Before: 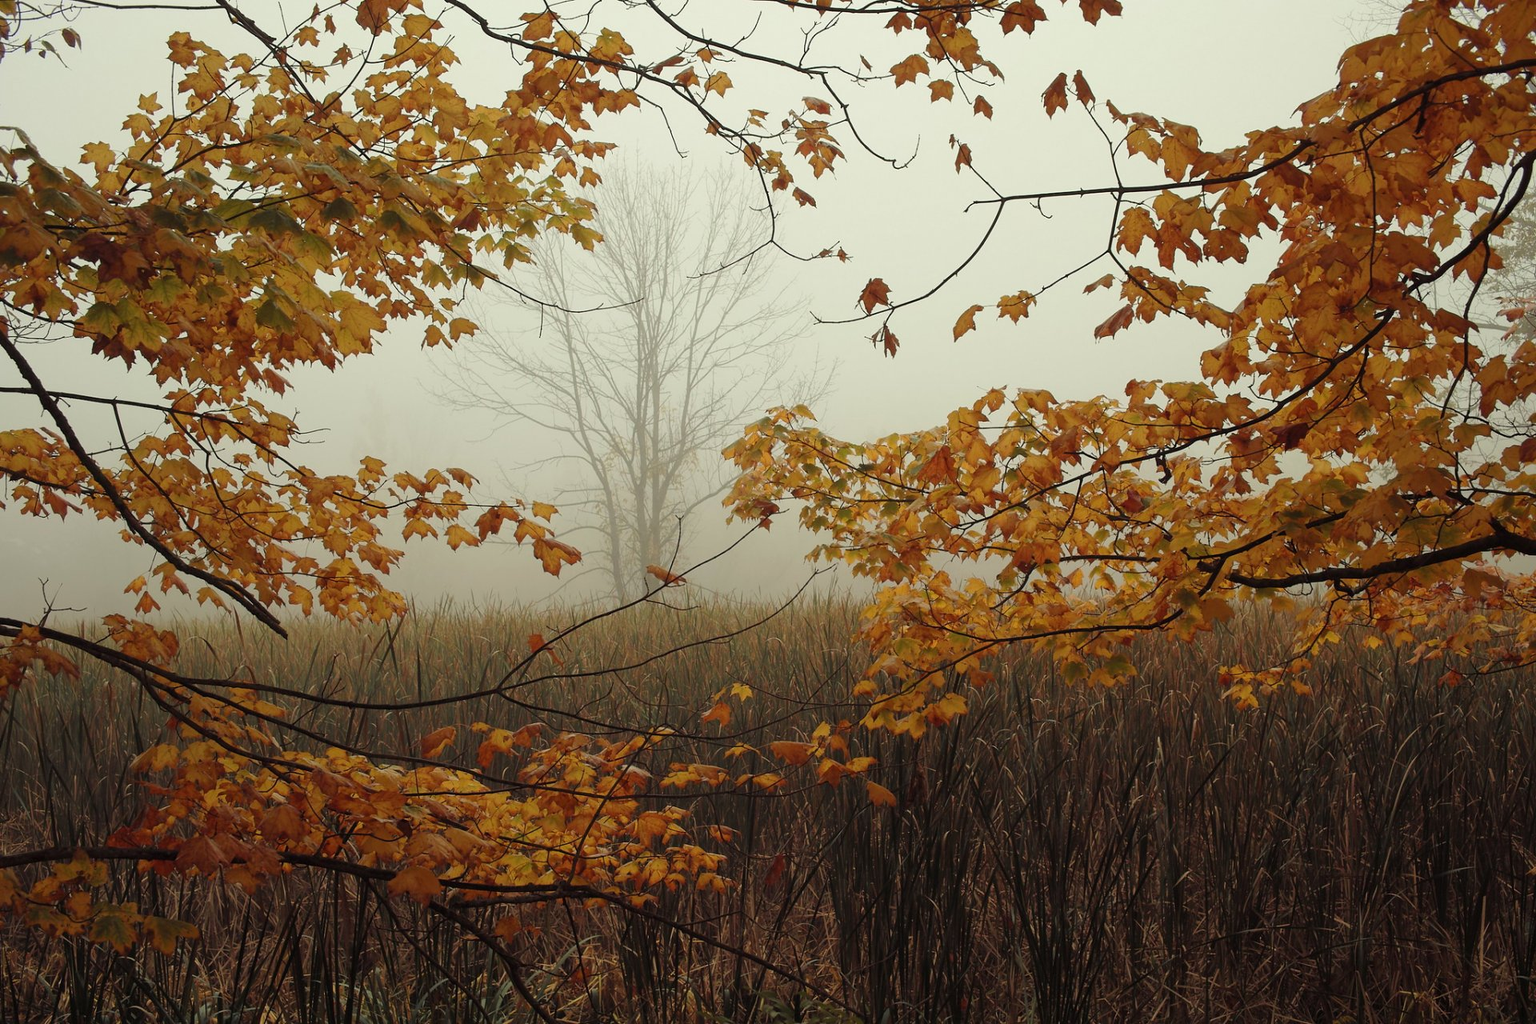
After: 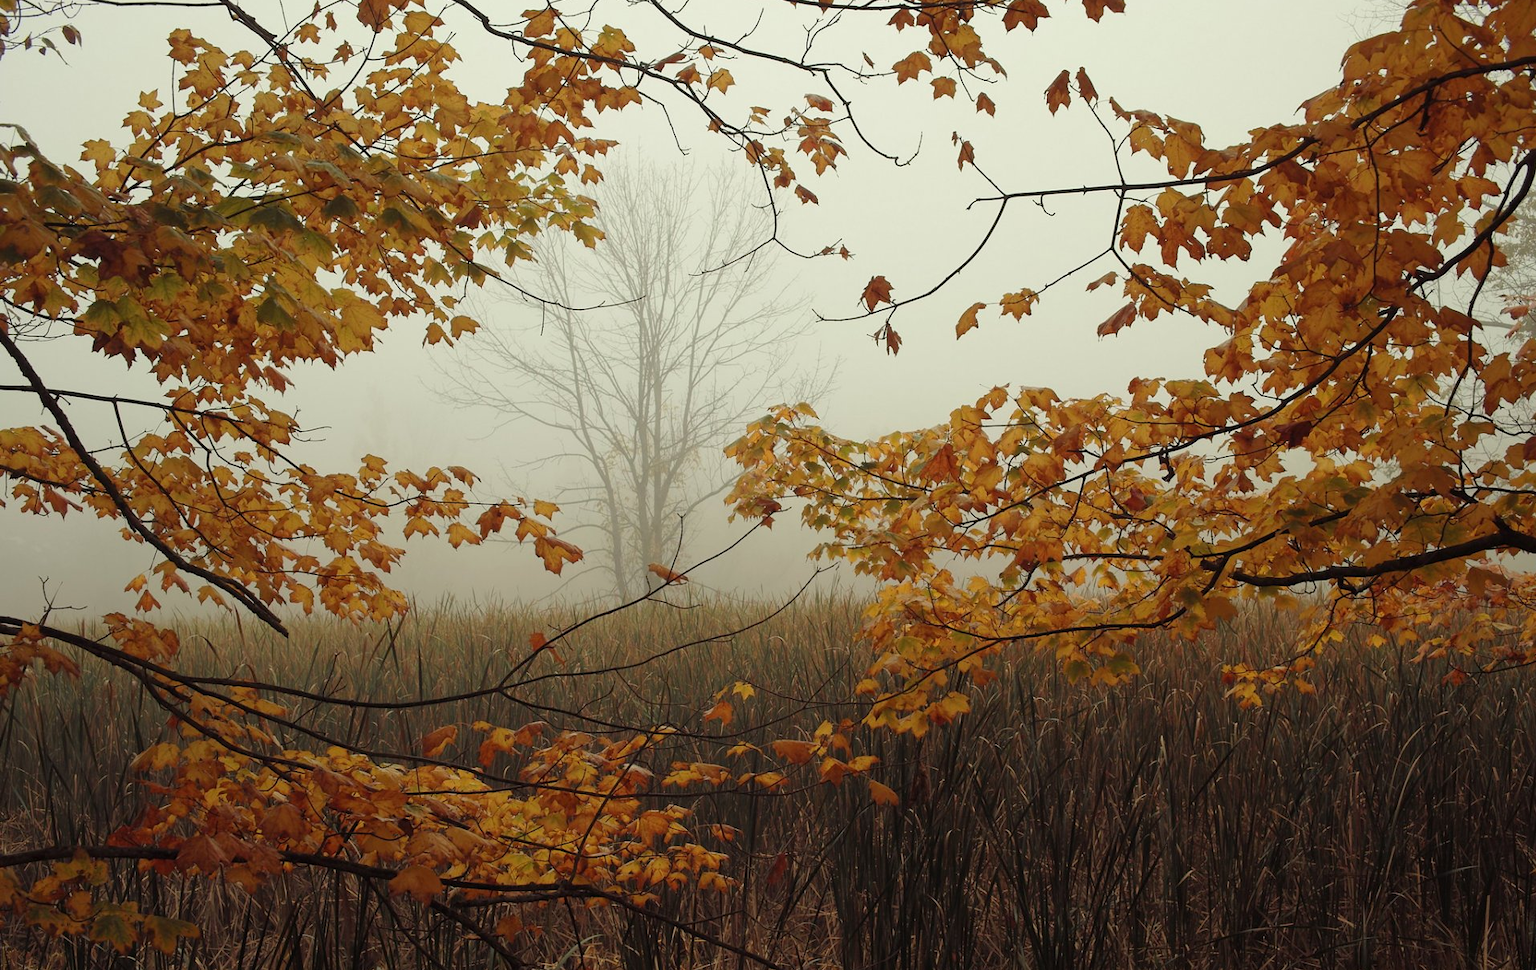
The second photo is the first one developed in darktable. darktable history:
crop: top 0.347%, right 0.257%, bottom 5.08%
